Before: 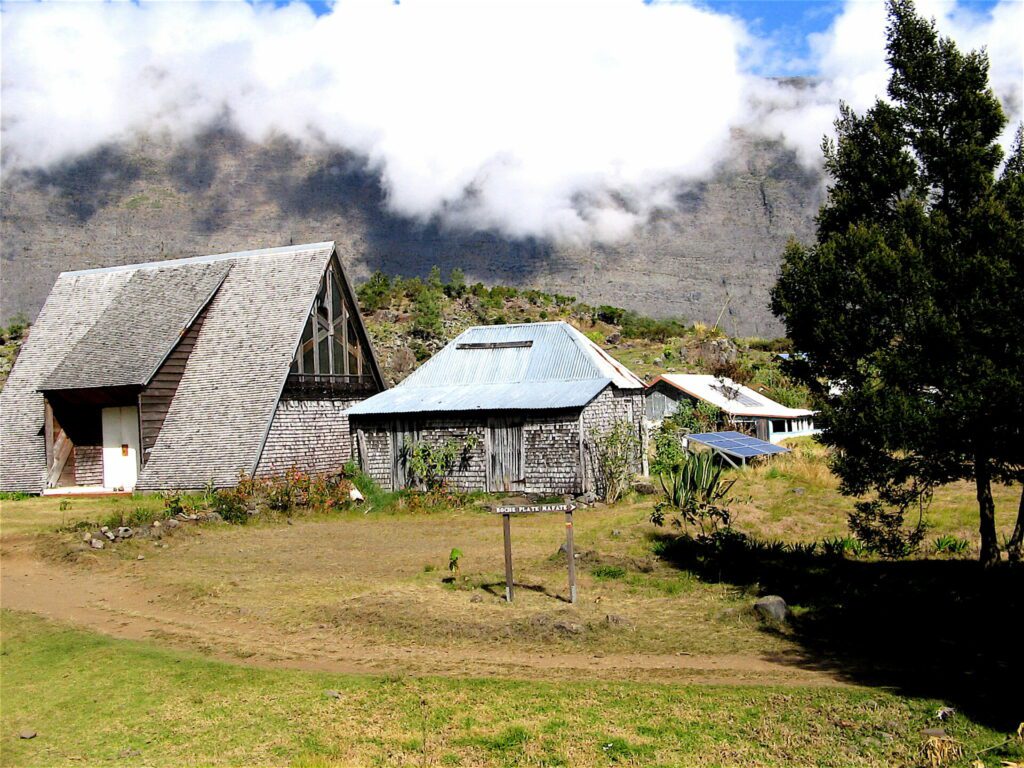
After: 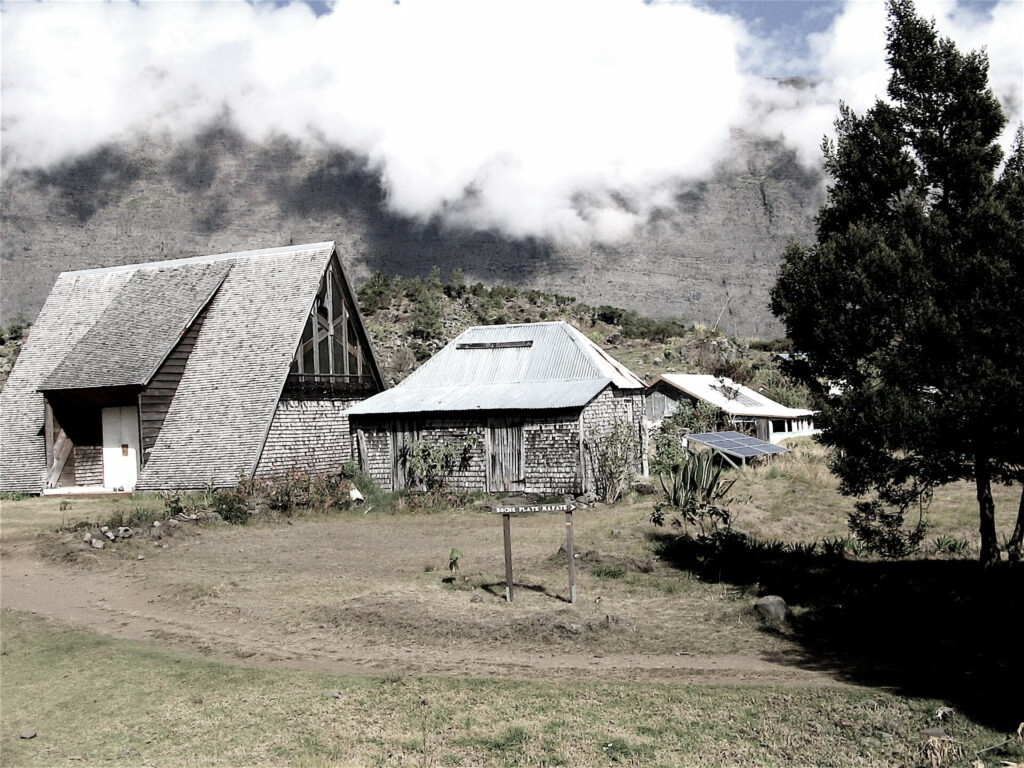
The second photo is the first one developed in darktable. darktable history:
tone equalizer: on, module defaults
color zones: curves: ch0 [(0, 0.6) (0.129, 0.508) (0.193, 0.483) (0.429, 0.5) (0.571, 0.5) (0.714, 0.5) (0.857, 0.5) (1, 0.6)]; ch1 [(0, 0.481) (0.112, 0.245) (0.213, 0.223) (0.429, 0.233) (0.571, 0.231) (0.683, 0.242) (0.857, 0.296) (1, 0.481)]
contrast brightness saturation: contrast 0.105, saturation -0.28
